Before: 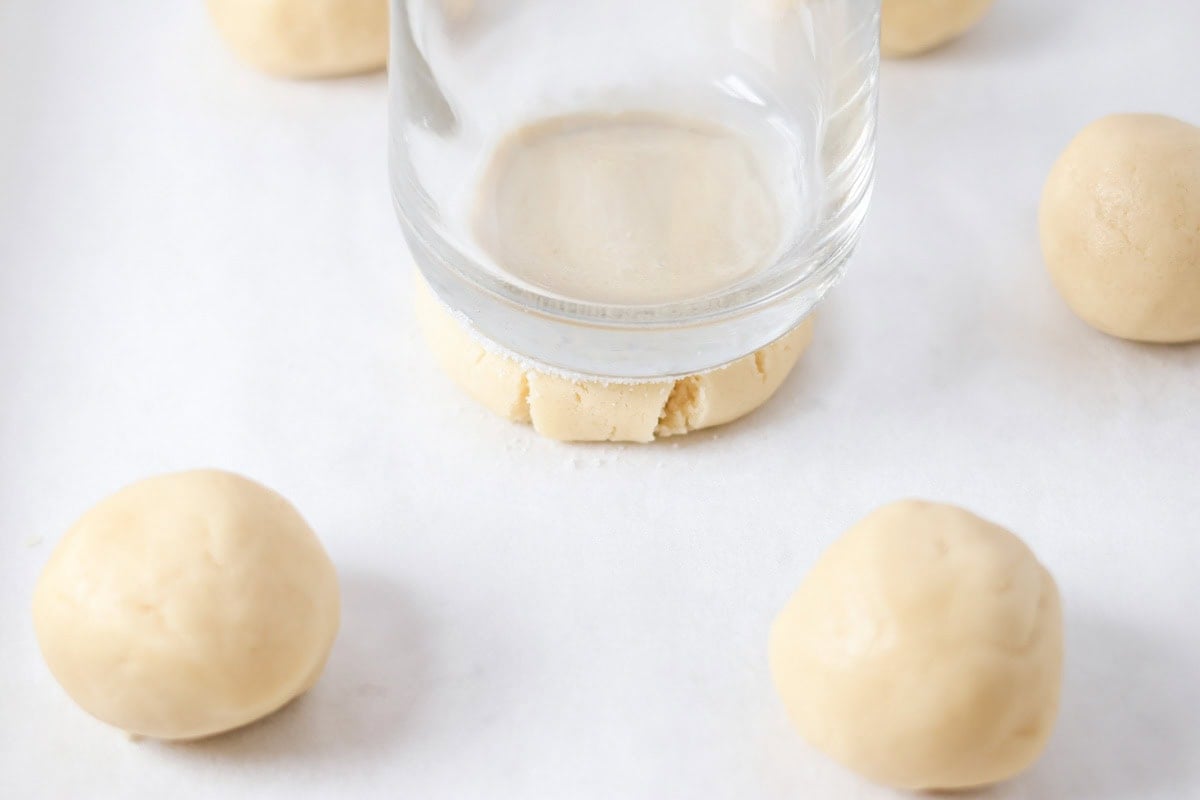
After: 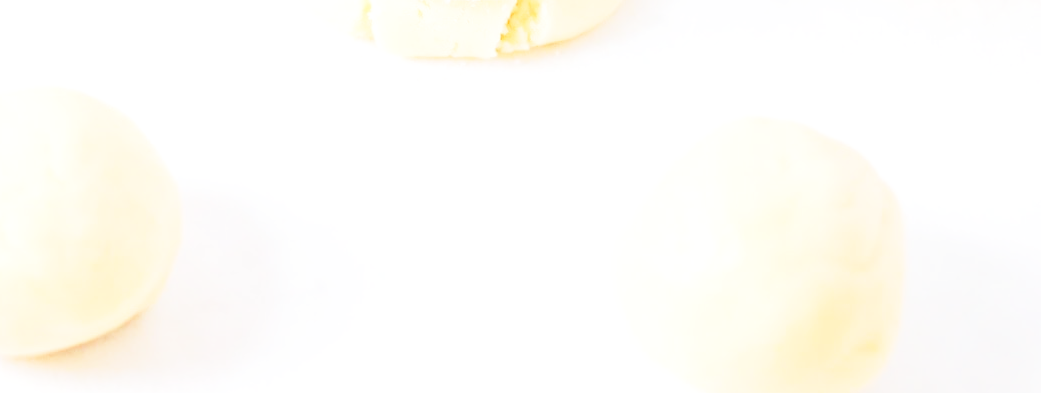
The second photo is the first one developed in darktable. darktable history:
crop and rotate: left 13.25%, top 48.123%, bottom 2.73%
exposure: exposure 0.172 EV, compensate highlight preservation false
base curve: curves: ch0 [(0, 0) (0.036, 0.037) (0.121, 0.228) (0.46, 0.76) (0.859, 0.983) (1, 1)], preserve colors none
tone equalizer: -7 EV 0.141 EV, -6 EV 0.603 EV, -5 EV 1.16 EV, -4 EV 1.33 EV, -3 EV 1.14 EV, -2 EV 0.6 EV, -1 EV 0.155 EV, edges refinement/feathering 500, mask exposure compensation -1.57 EV, preserve details no
